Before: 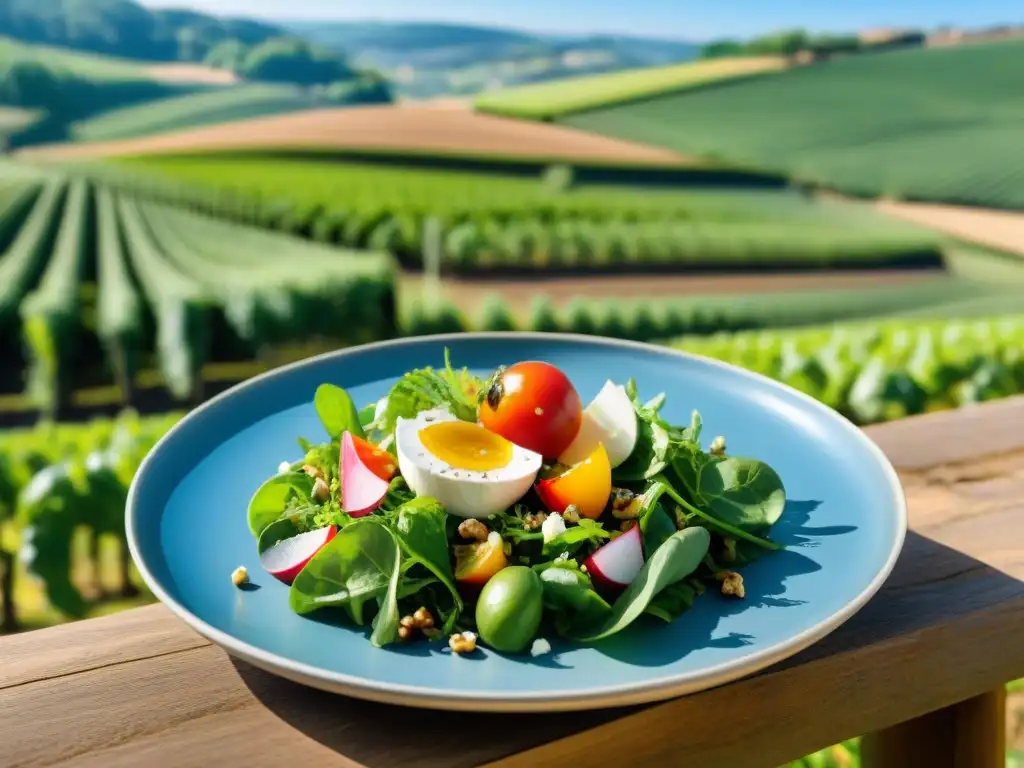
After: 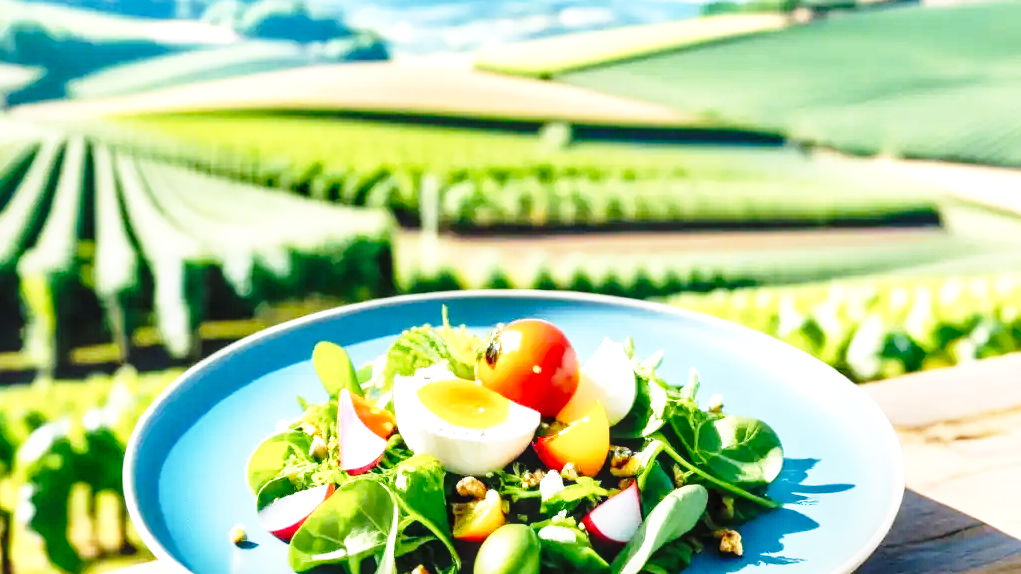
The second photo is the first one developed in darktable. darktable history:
color calibration: illuminant same as pipeline (D50), adaptation XYZ, x 0.346, y 0.359, temperature 5022.04 K
exposure: black level correction 0, exposure 0.702 EV, compensate highlight preservation false
base curve: curves: ch0 [(0, 0) (0.028, 0.03) (0.105, 0.232) (0.387, 0.748) (0.754, 0.968) (1, 1)], preserve colors none
local contrast: highlights 55%, shadows 52%, detail 130%, midtone range 0.456
crop: left 0.275%, top 5.48%, bottom 19.758%
